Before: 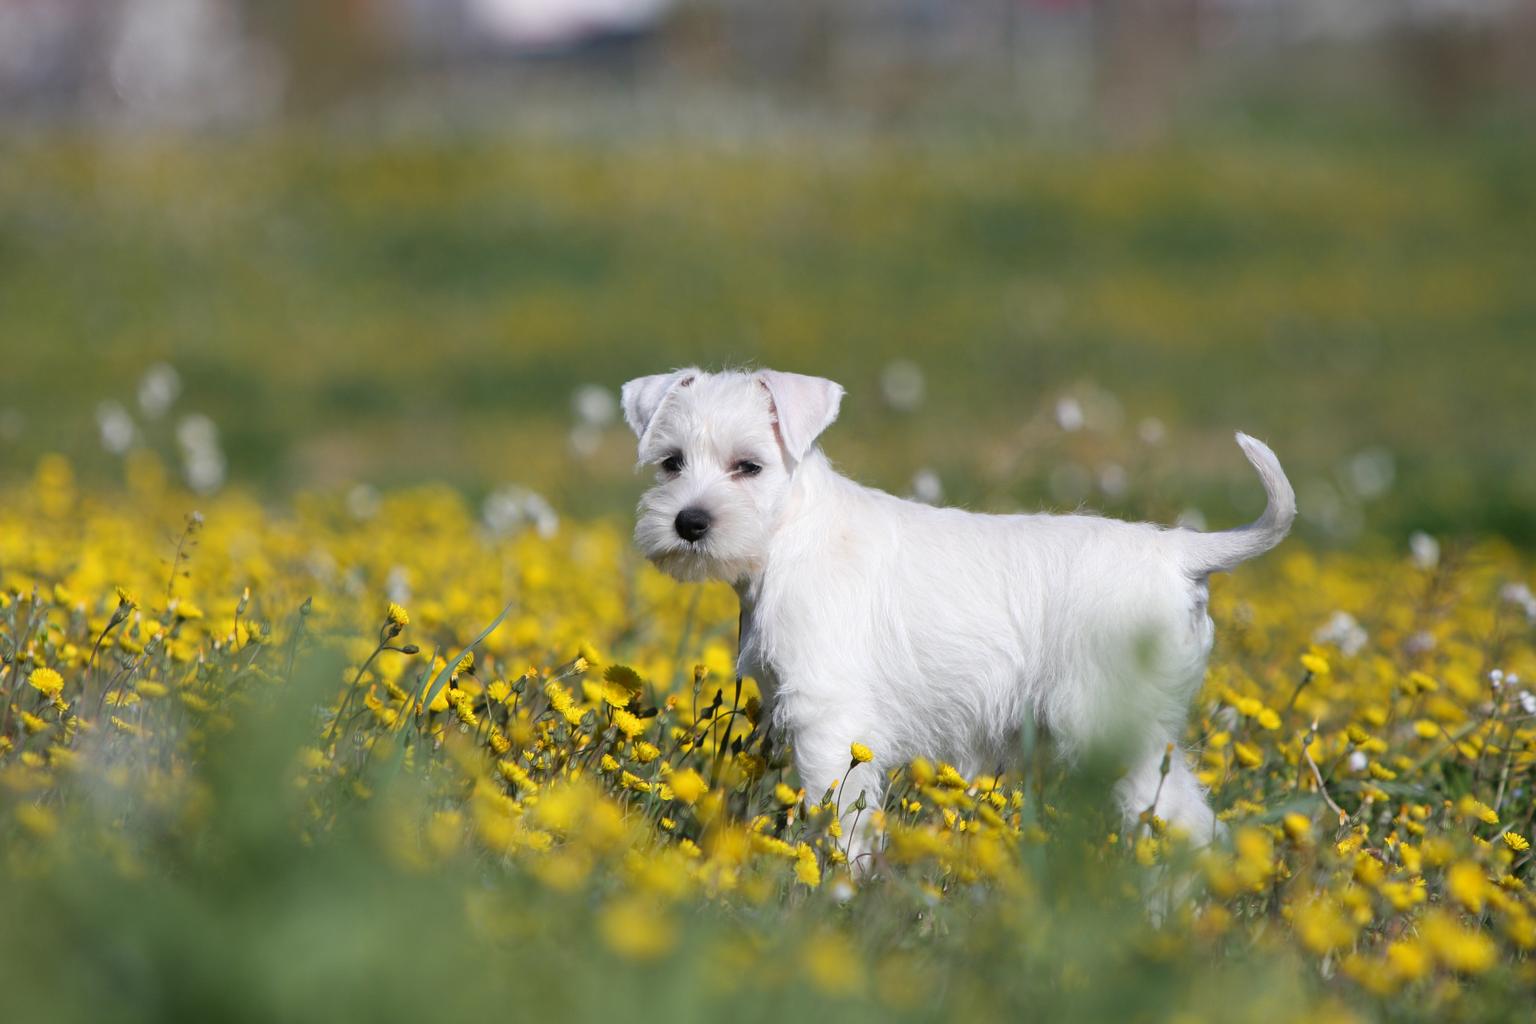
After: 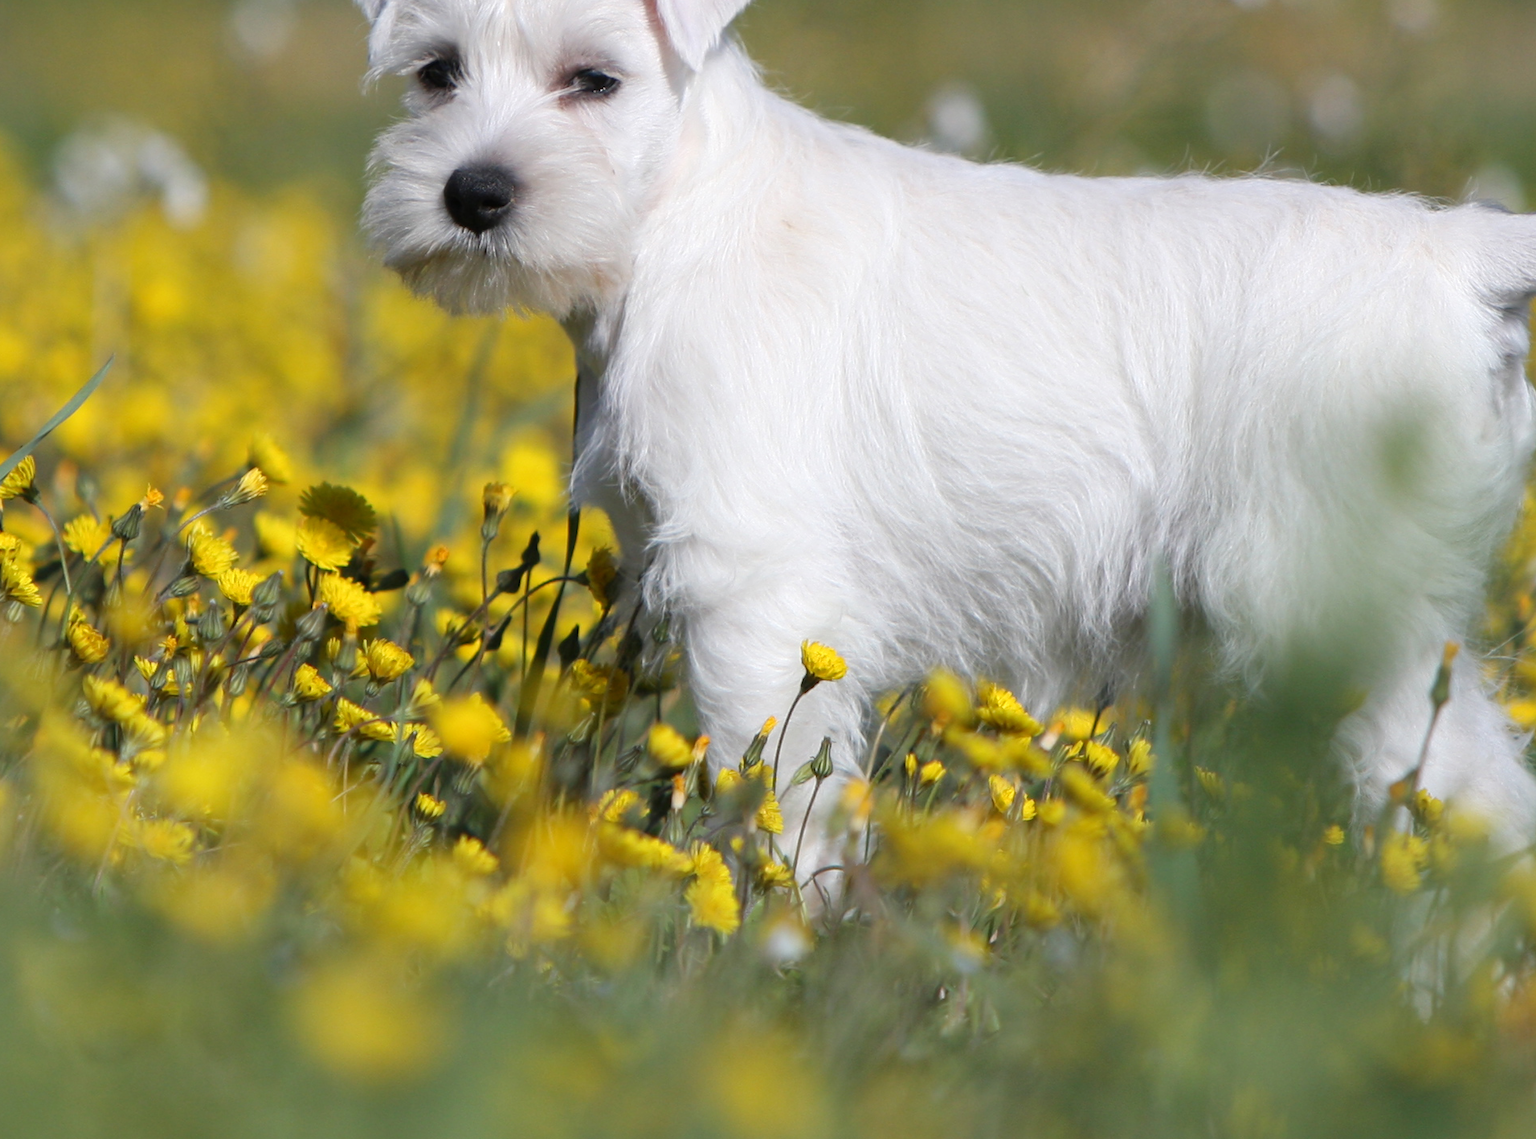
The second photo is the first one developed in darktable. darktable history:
crop: left 29.735%, top 41.754%, right 21.074%, bottom 3.483%
